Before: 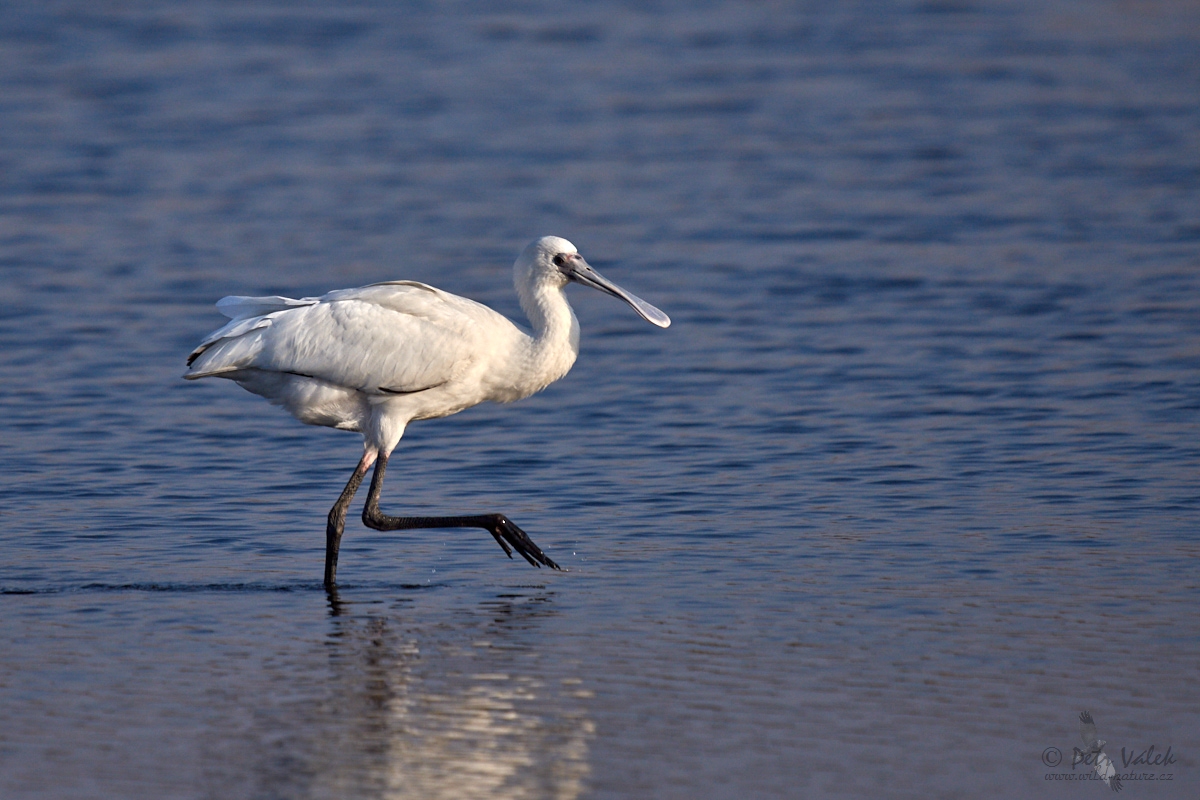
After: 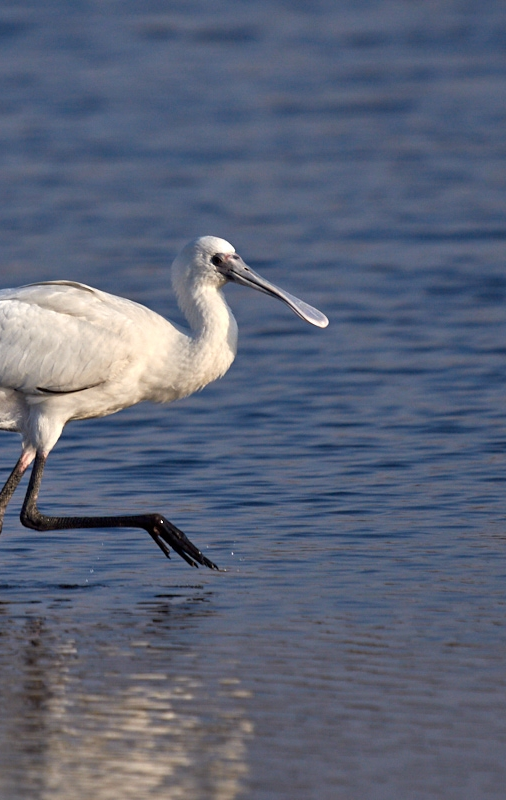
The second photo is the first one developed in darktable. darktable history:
crop: left 28.583%, right 29.231%
